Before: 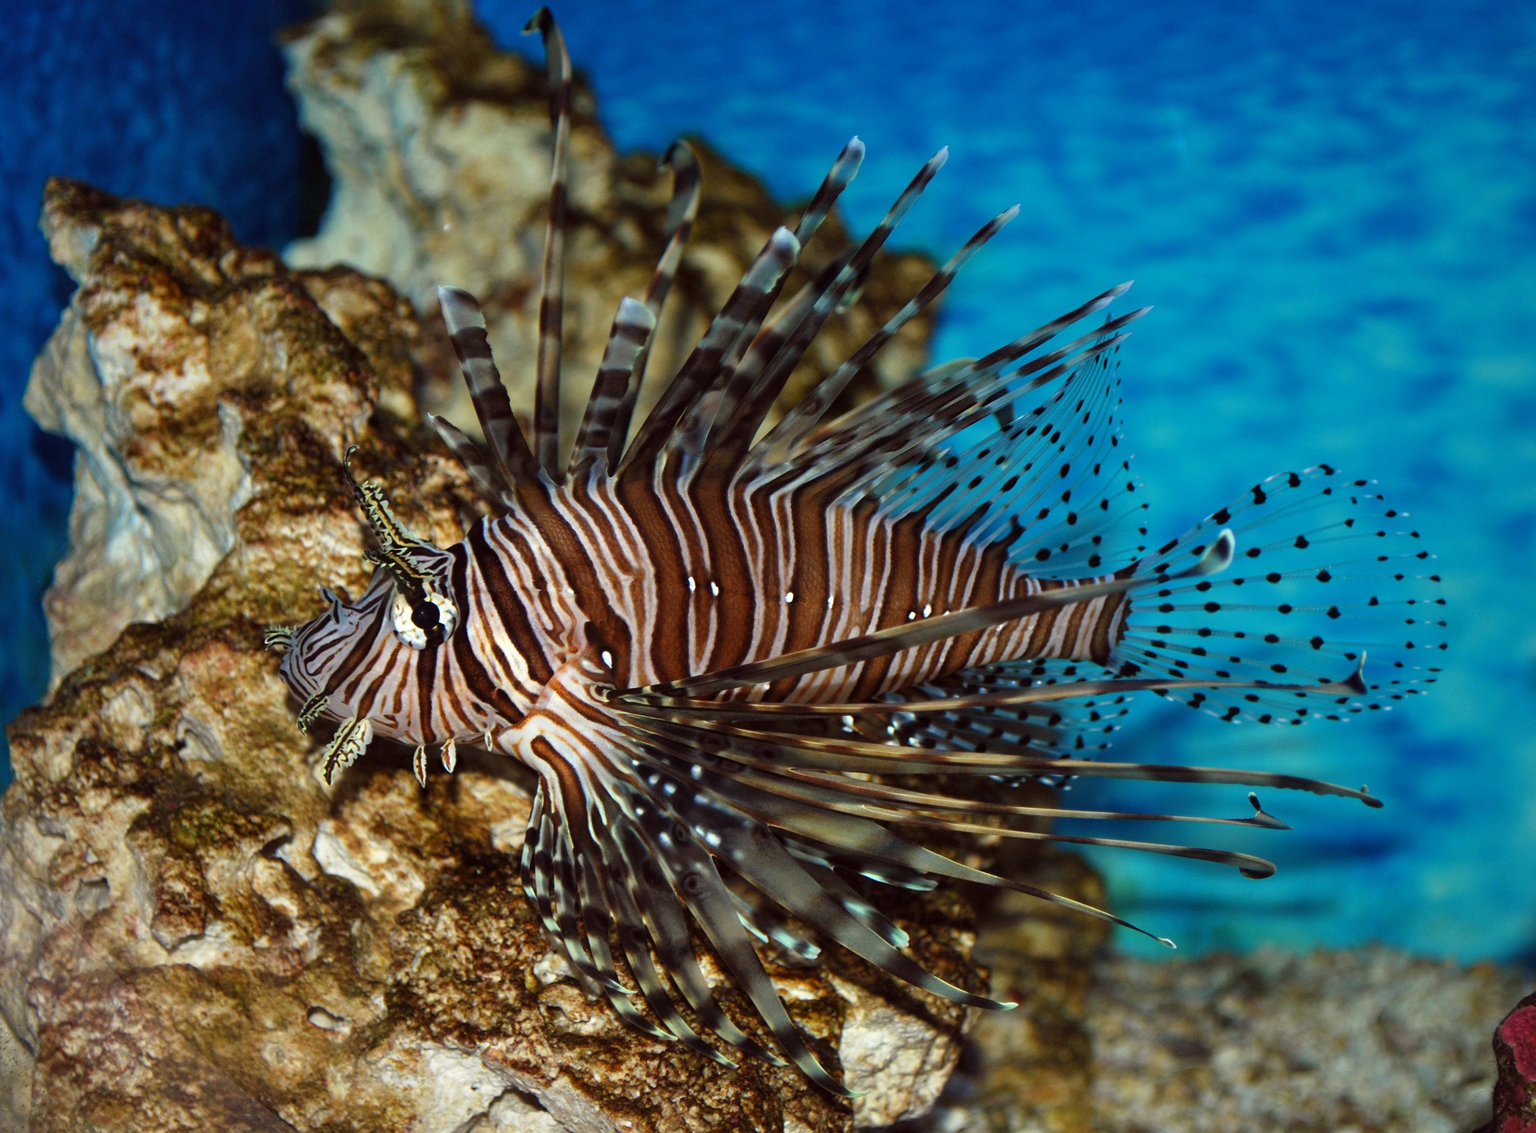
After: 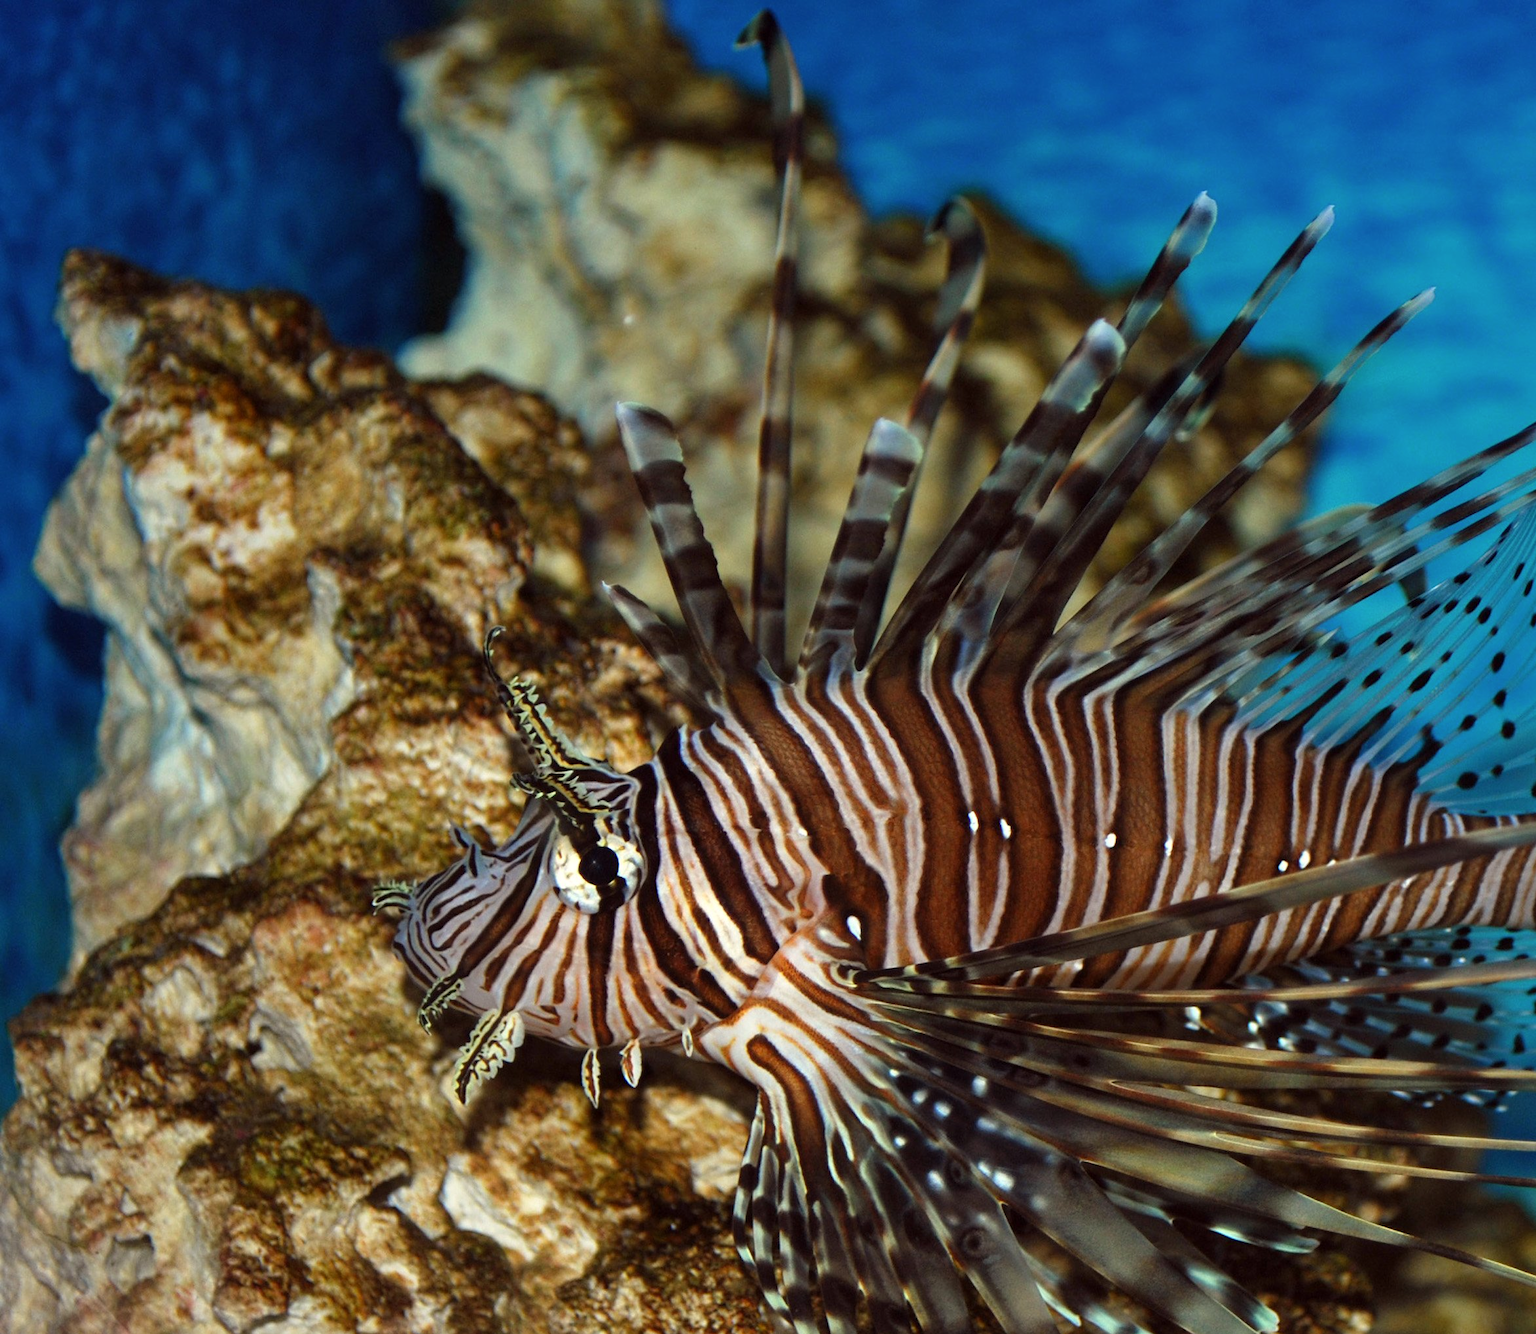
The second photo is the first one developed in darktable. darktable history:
crop: right 28.895%, bottom 16.222%
color correction: highlights b* 2.99
